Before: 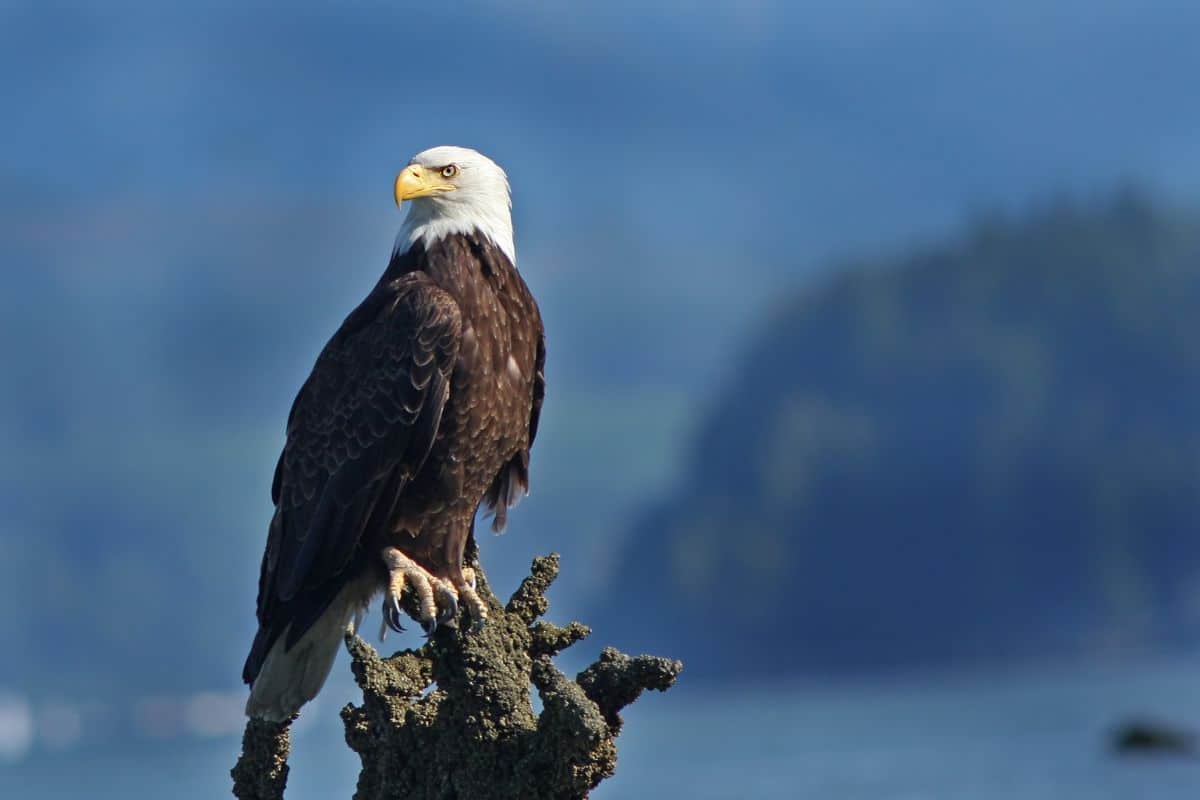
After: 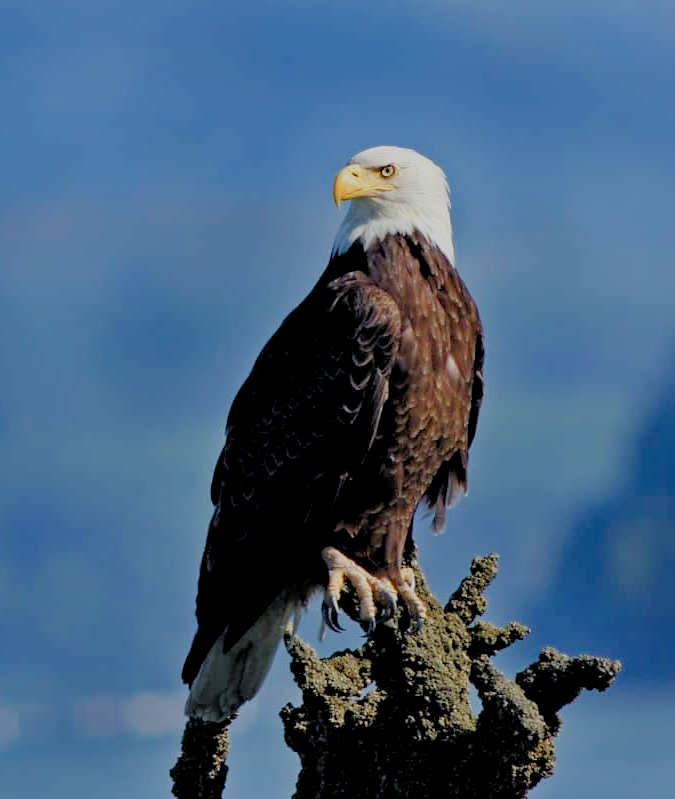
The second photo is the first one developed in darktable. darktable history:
rgb levels: levels [[0.013, 0.434, 0.89], [0, 0.5, 1], [0, 0.5, 1]]
crop: left 5.114%, right 38.589%
filmic rgb: black relative exposure -6.59 EV, white relative exposure 4.71 EV, hardness 3.13, contrast 0.805
color balance rgb: perceptual saturation grading › global saturation 20%, perceptual saturation grading › highlights -25%, perceptual saturation grading › shadows 50%
